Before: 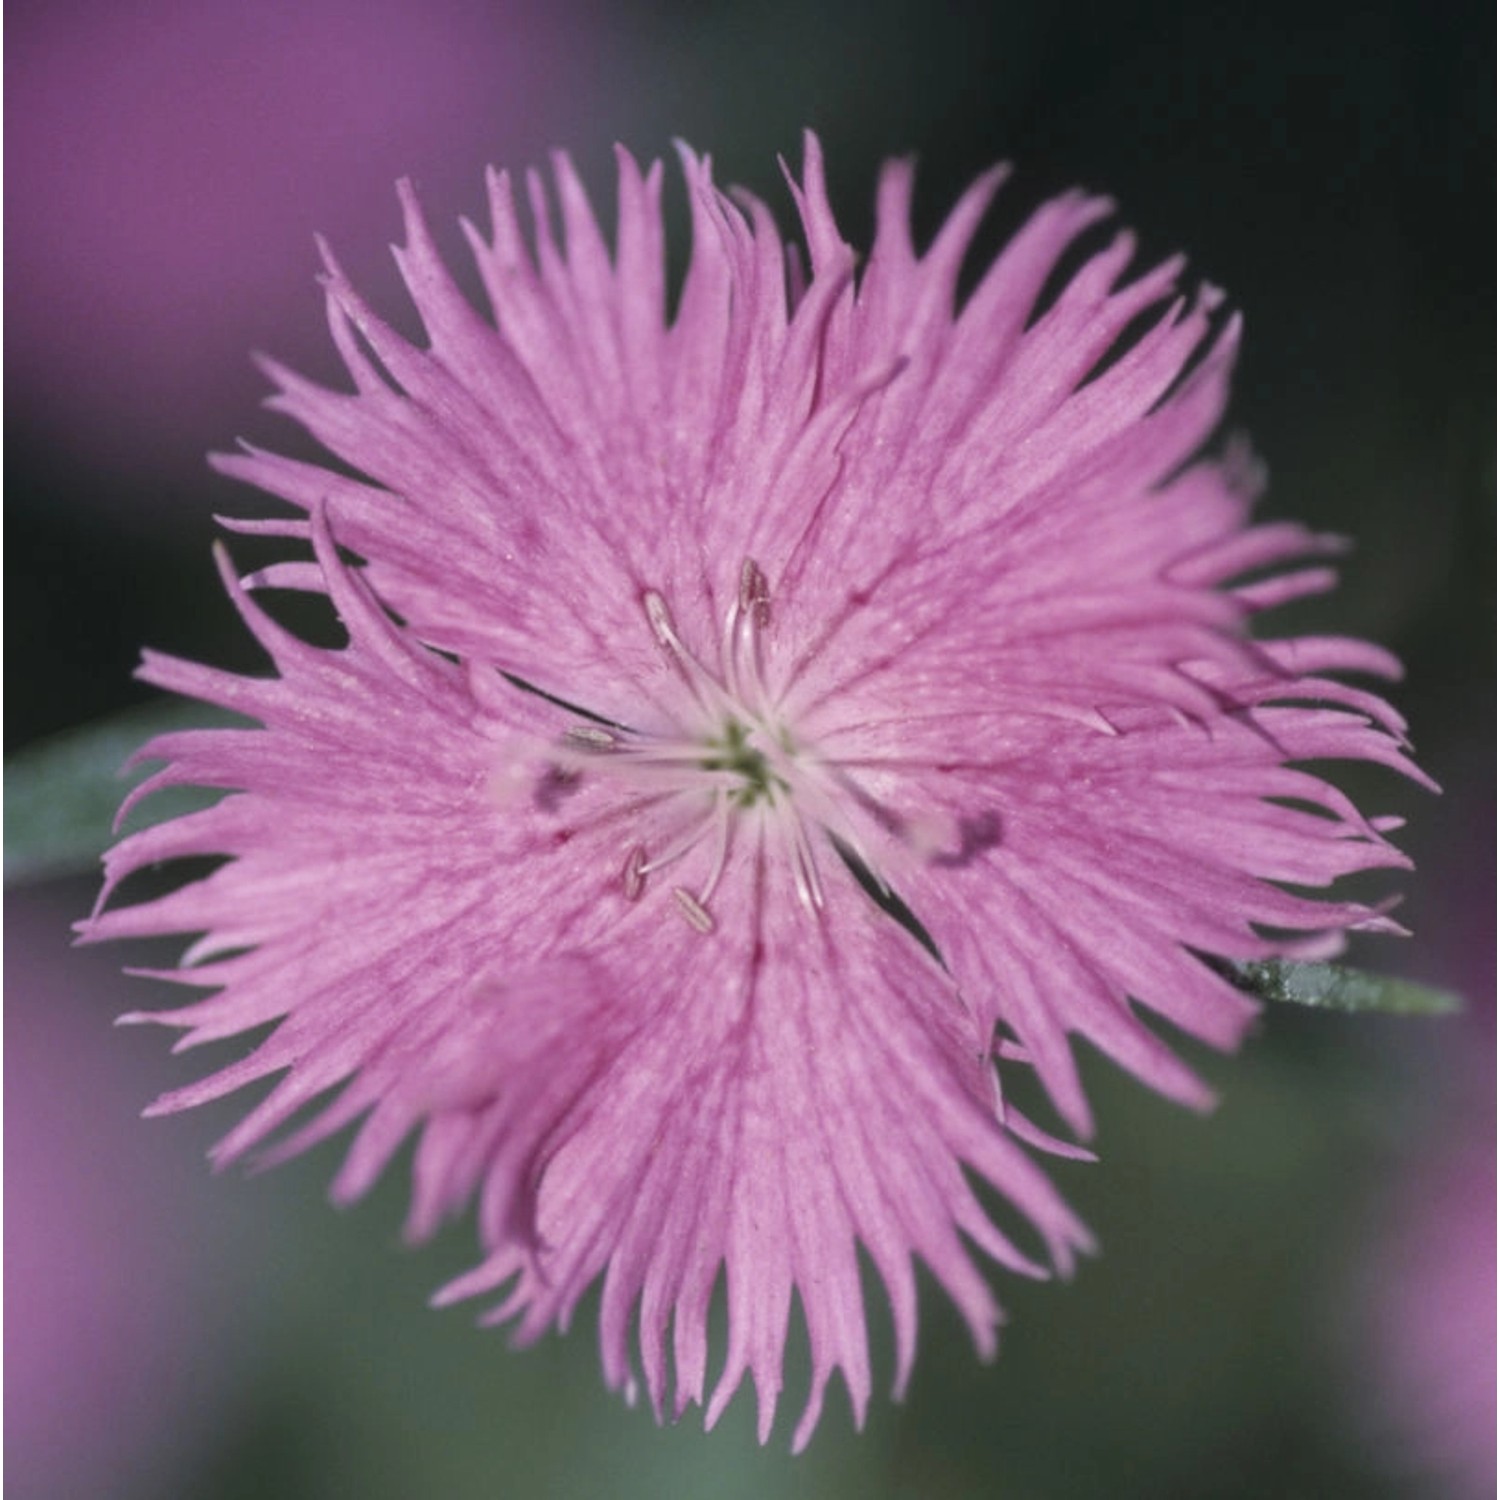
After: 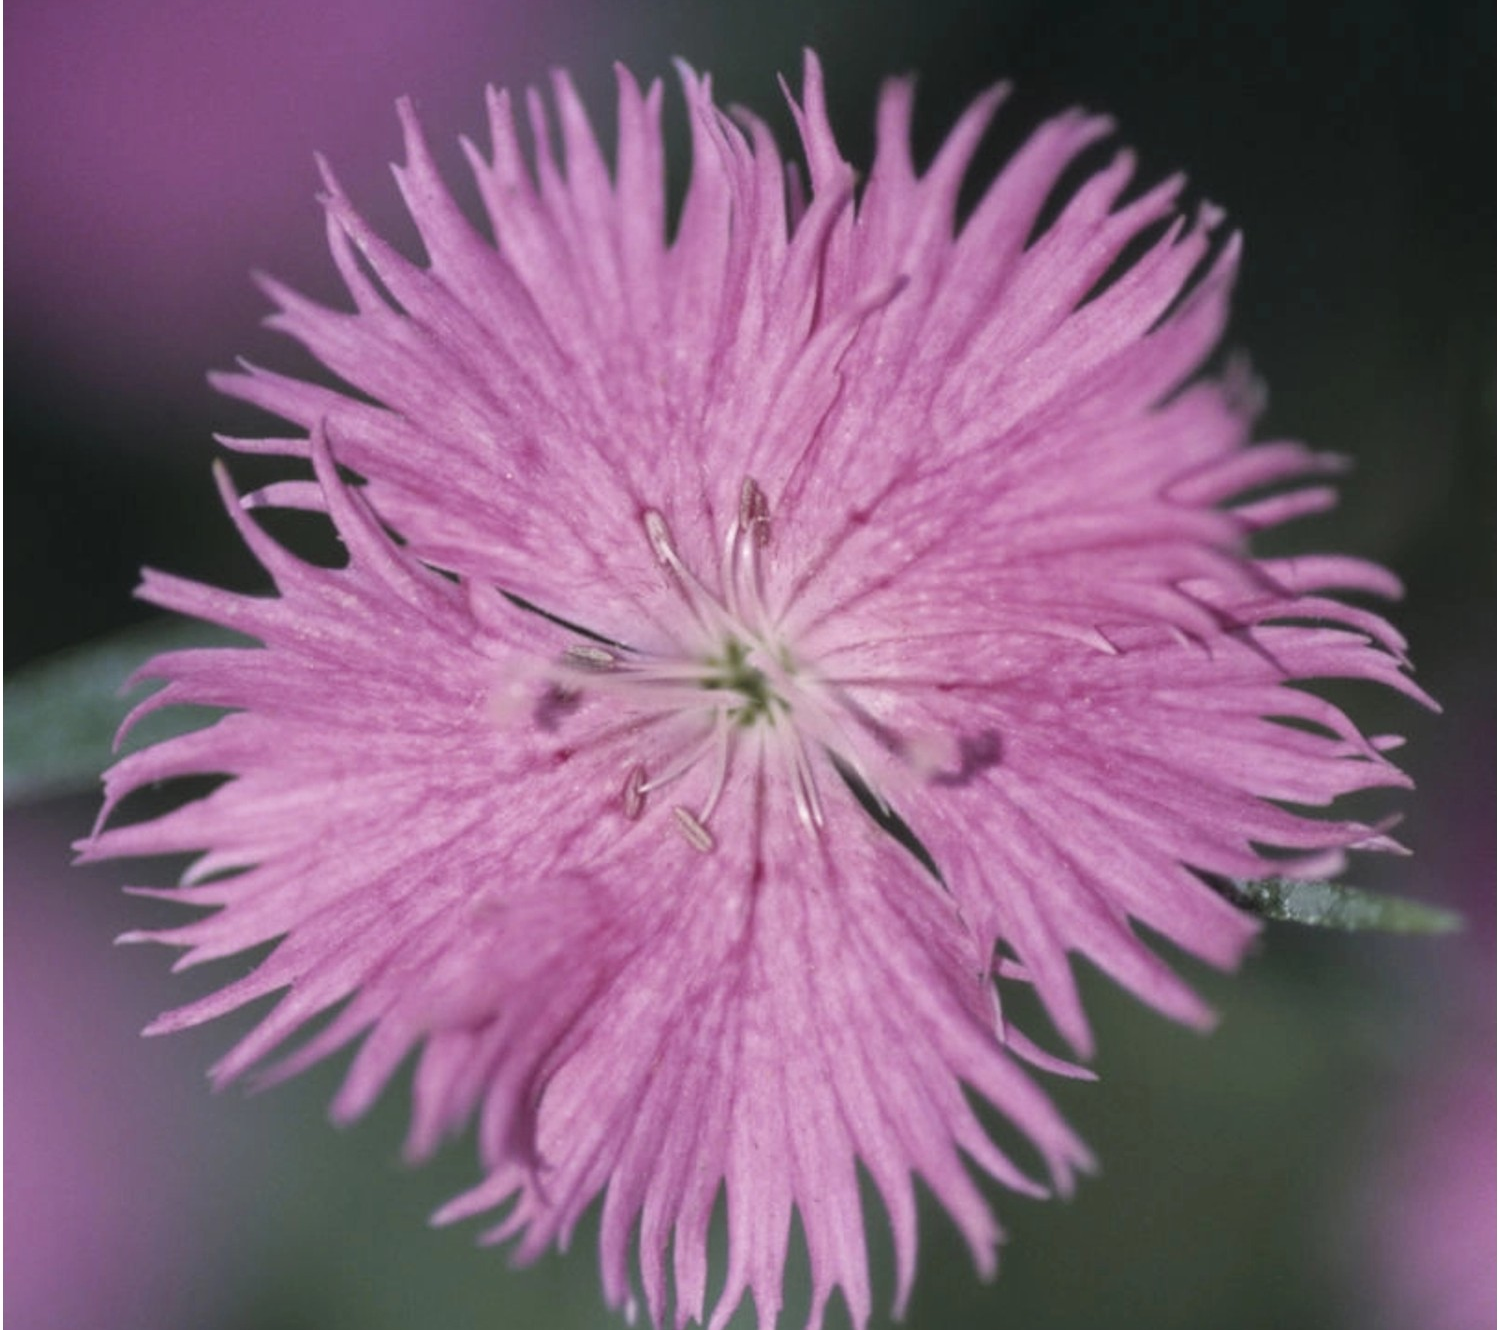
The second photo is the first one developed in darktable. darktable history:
crop and rotate: top 5.433%, bottom 5.879%
